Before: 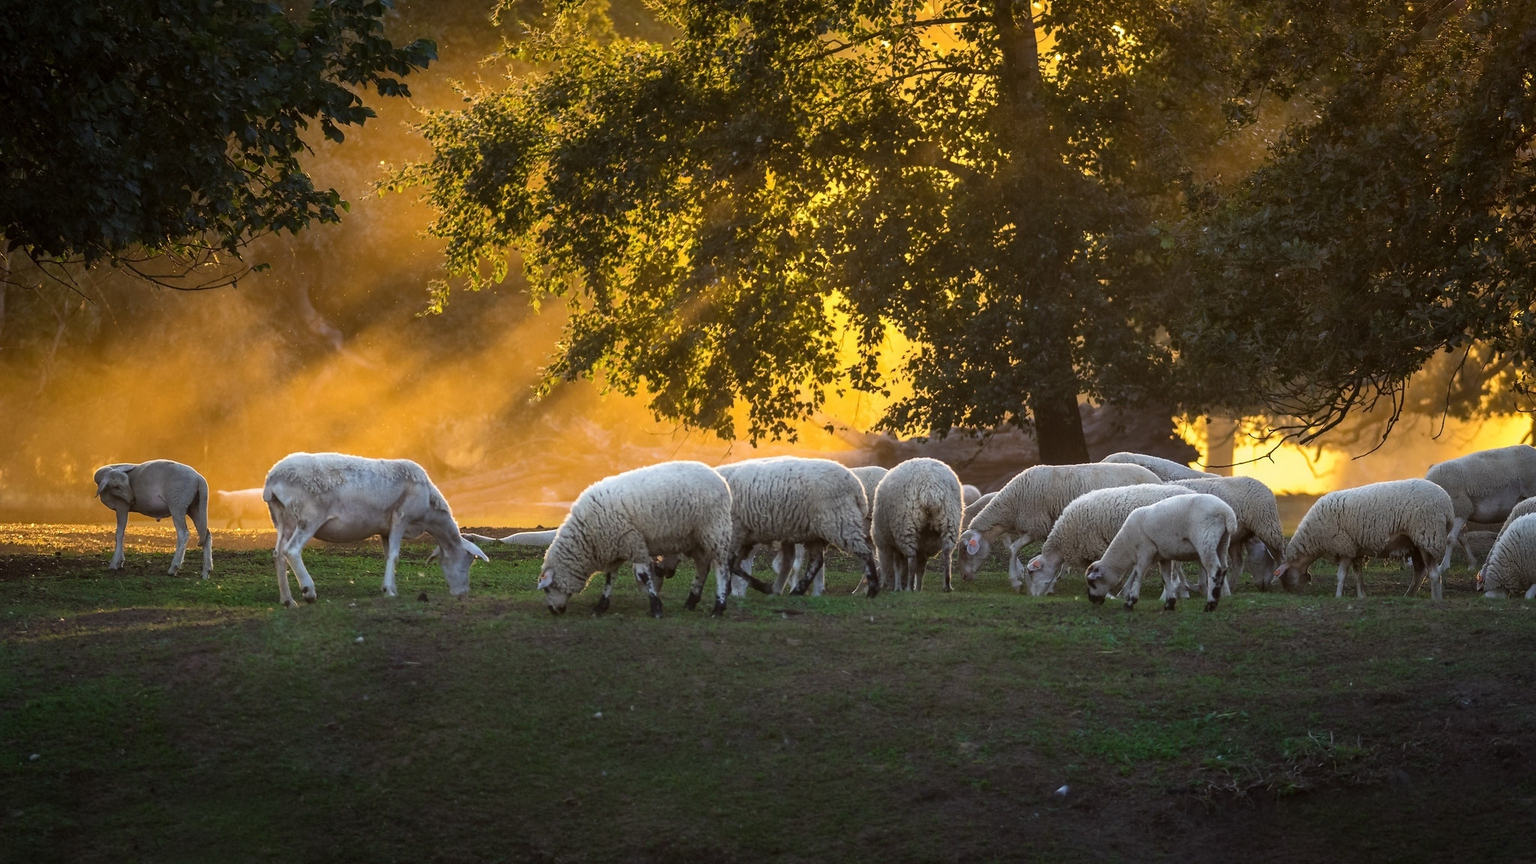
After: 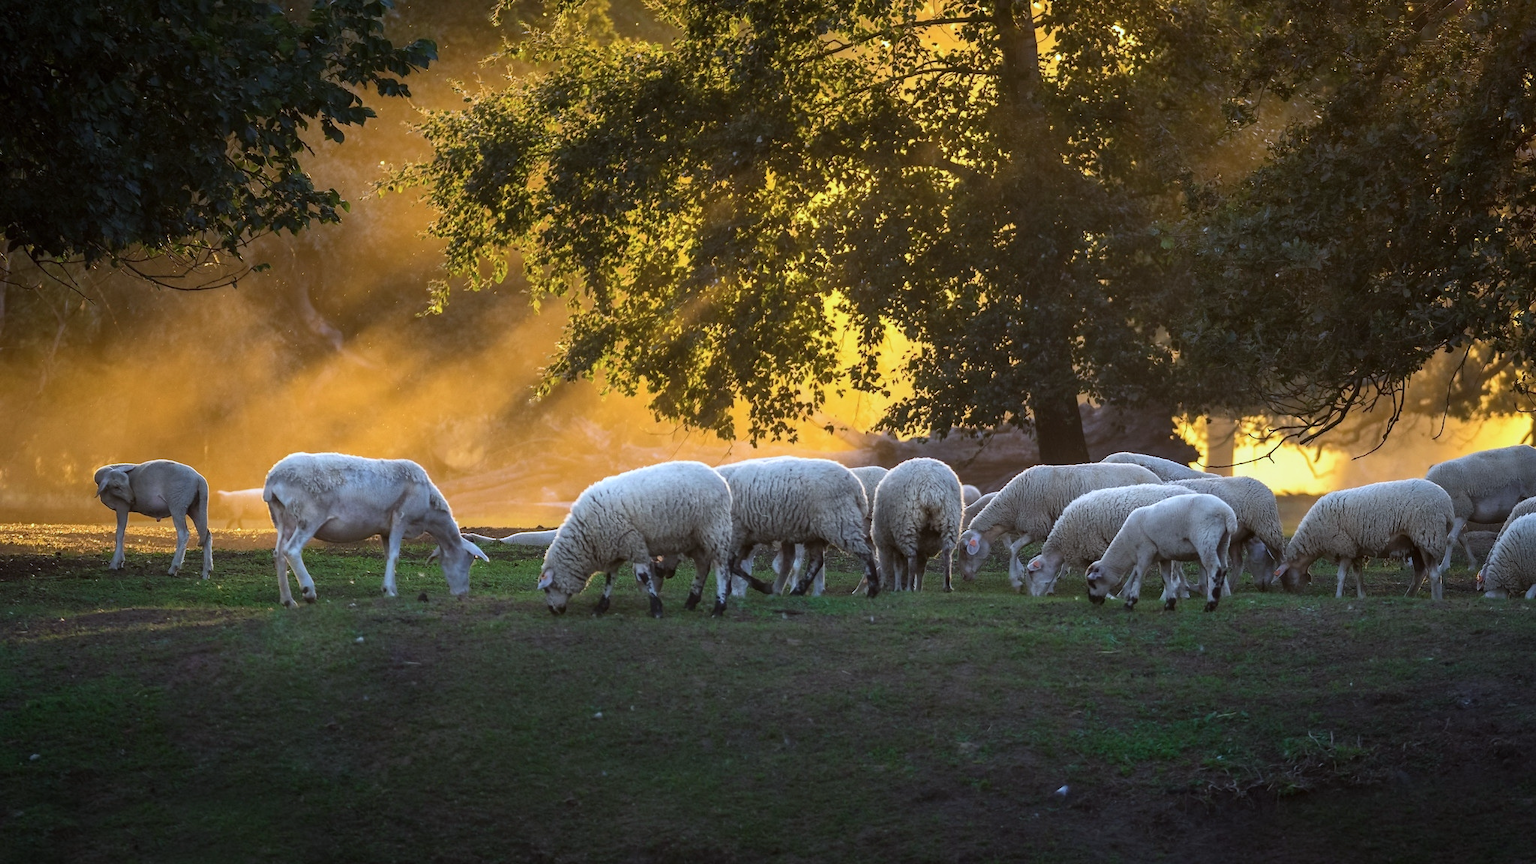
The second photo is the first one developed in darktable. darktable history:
color calibration: illuminant as shot in camera, x 0.369, y 0.376, temperature 4327.2 K
